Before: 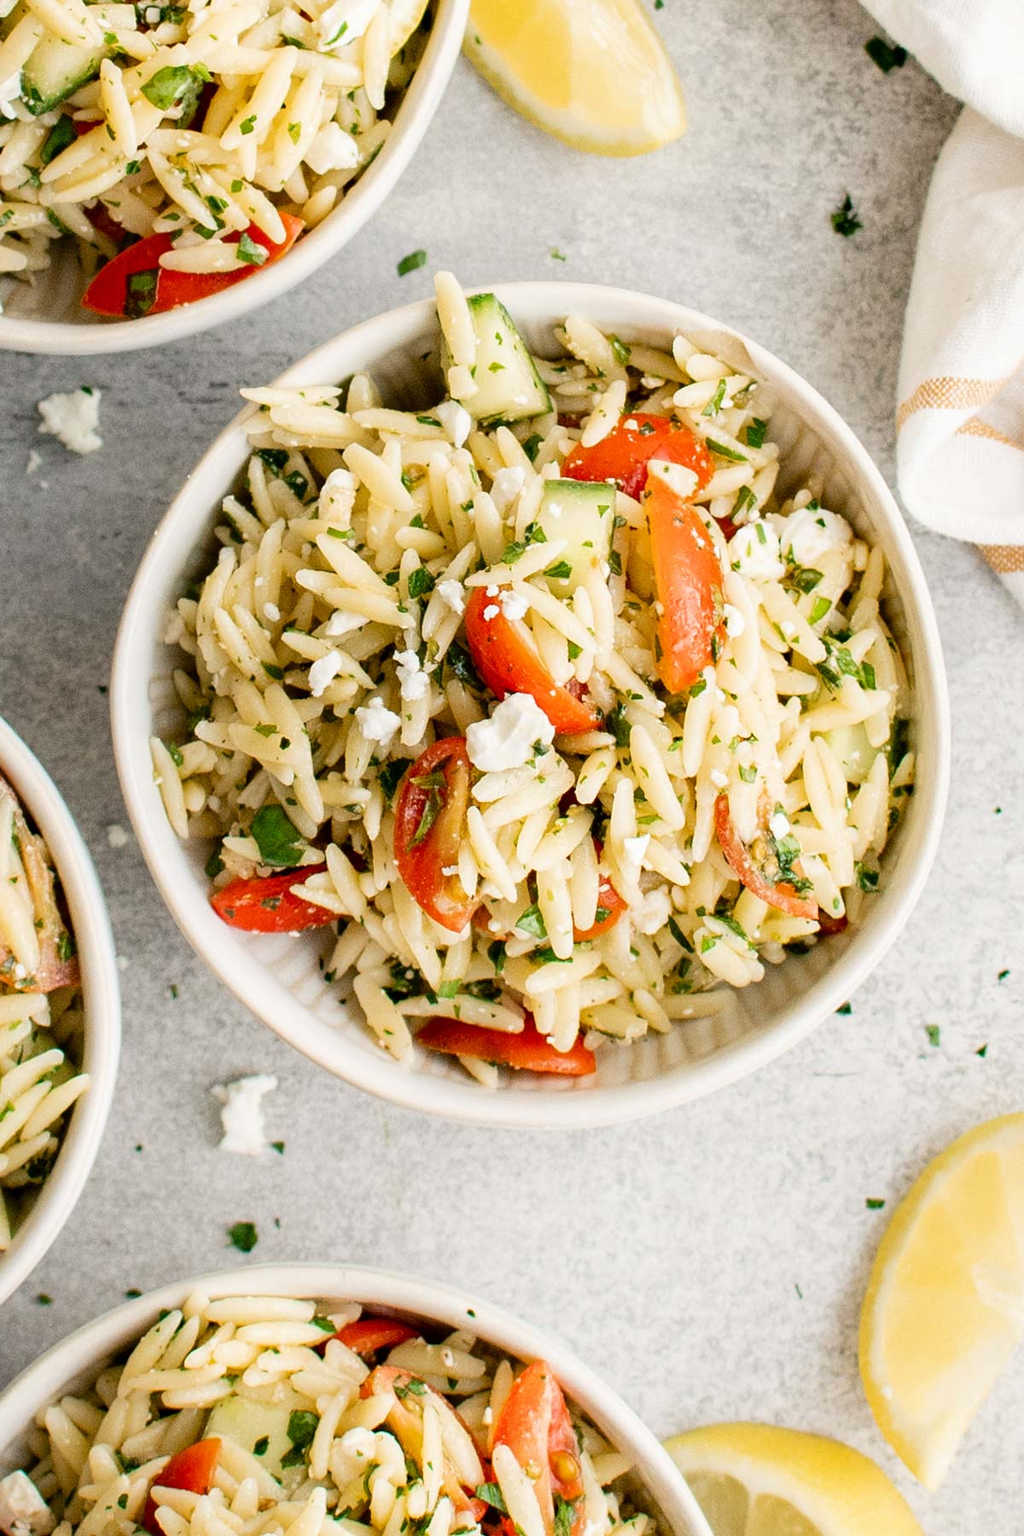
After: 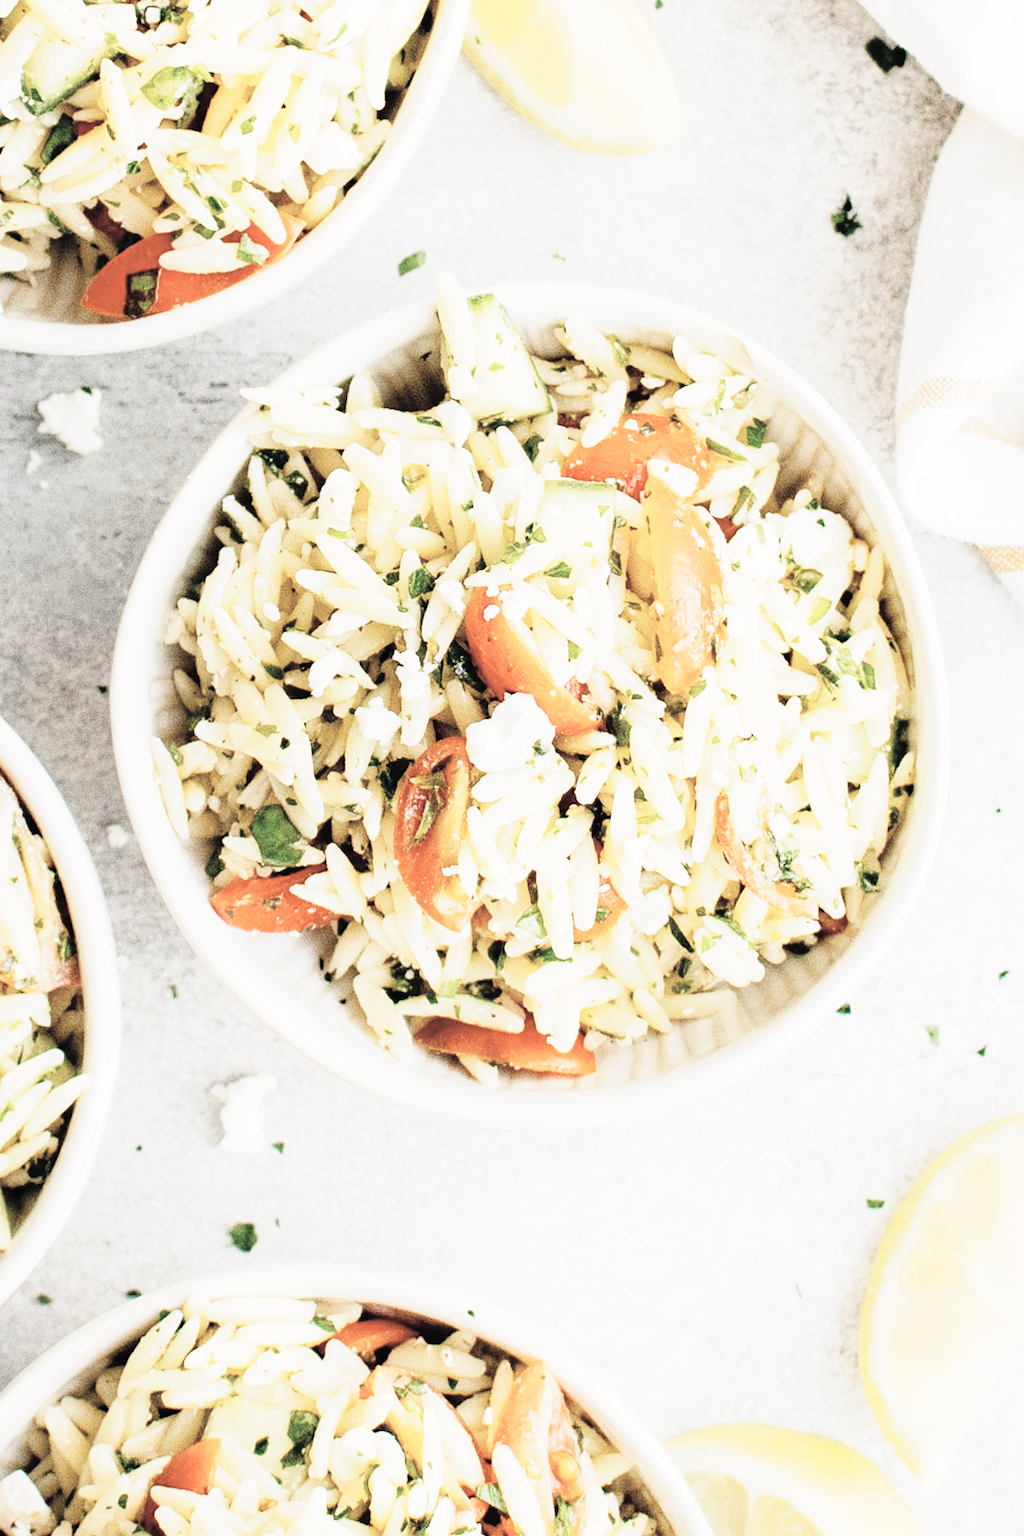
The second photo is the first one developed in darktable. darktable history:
contrast brightness saturation: brightness 0.18, saturation -0.5
base curve: curves: ch0 [(0, 0) (0, 0.001) (0.001, 0.001) (0.004, 0.002) (0.007, 0.004) (0.015, 0.013) (0.033, 0.045) (0.052, 0.096) (0.075, 0.17) (0.099, 0.241) (0.163, 0.42) (0.219, 0.55) (0.259, 0.616) (0.327, 0.722) (0.365, 0.765) (0.522, 0.873) (0.547, 0.881) (0.689, 0.919) (0.826, 0.952) (1, 1)], preserve colors none
